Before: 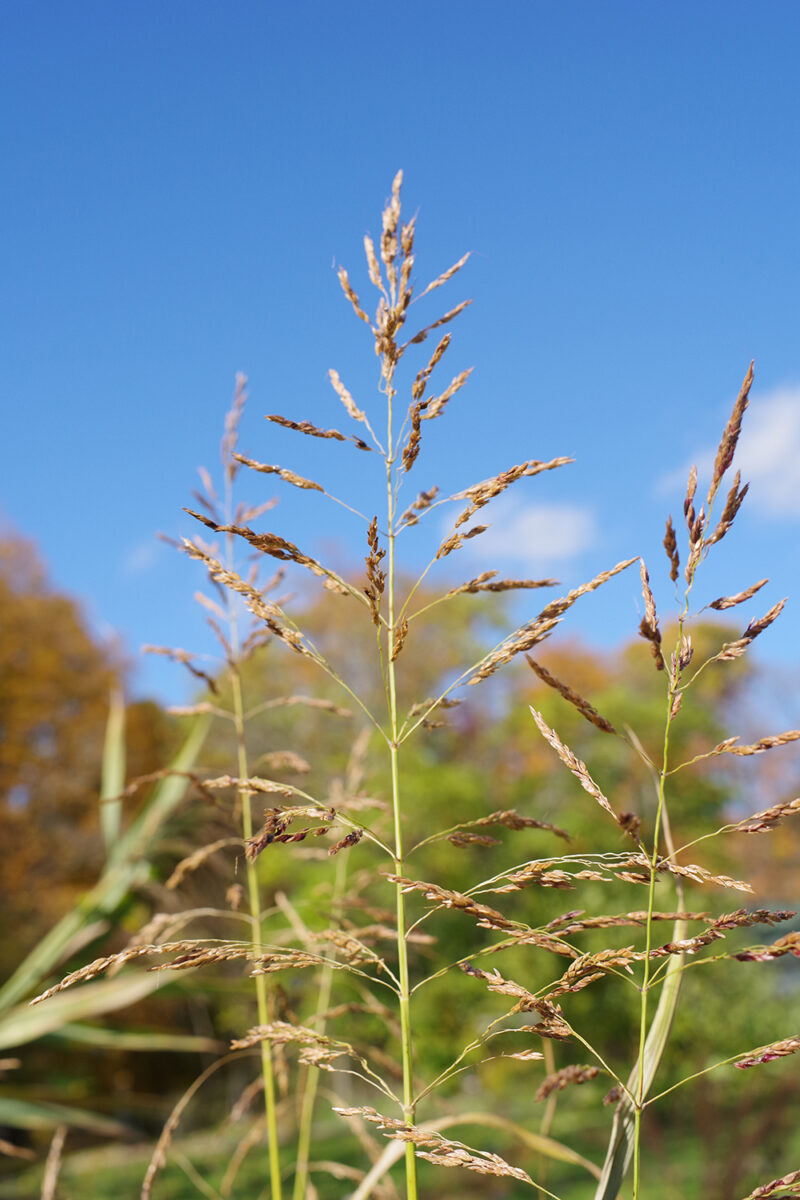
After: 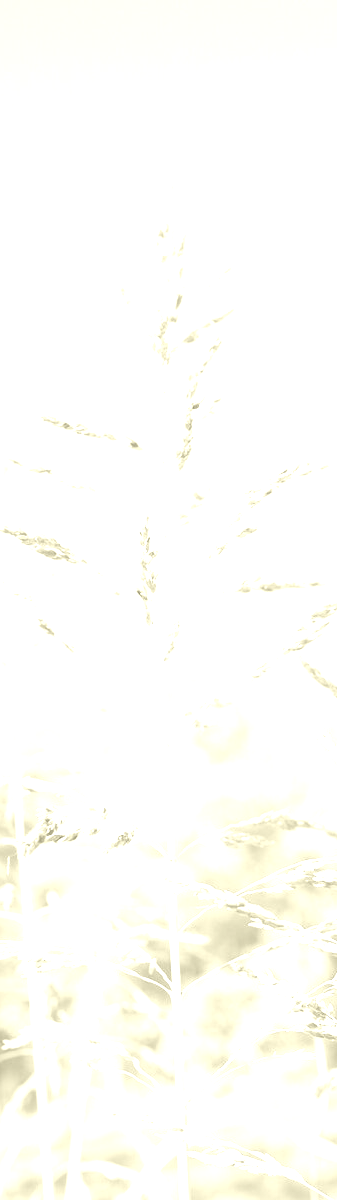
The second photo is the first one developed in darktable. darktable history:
crop: left 28.583%, right 29.231%
exposure: black level correction 0.001, exposure 2.607 EV, compensate exposure bias true, compensate highlight preservation false
colorize: hue 43.2°, saturation 40%, version 1
white balance: red 1.127, blue 0.943
